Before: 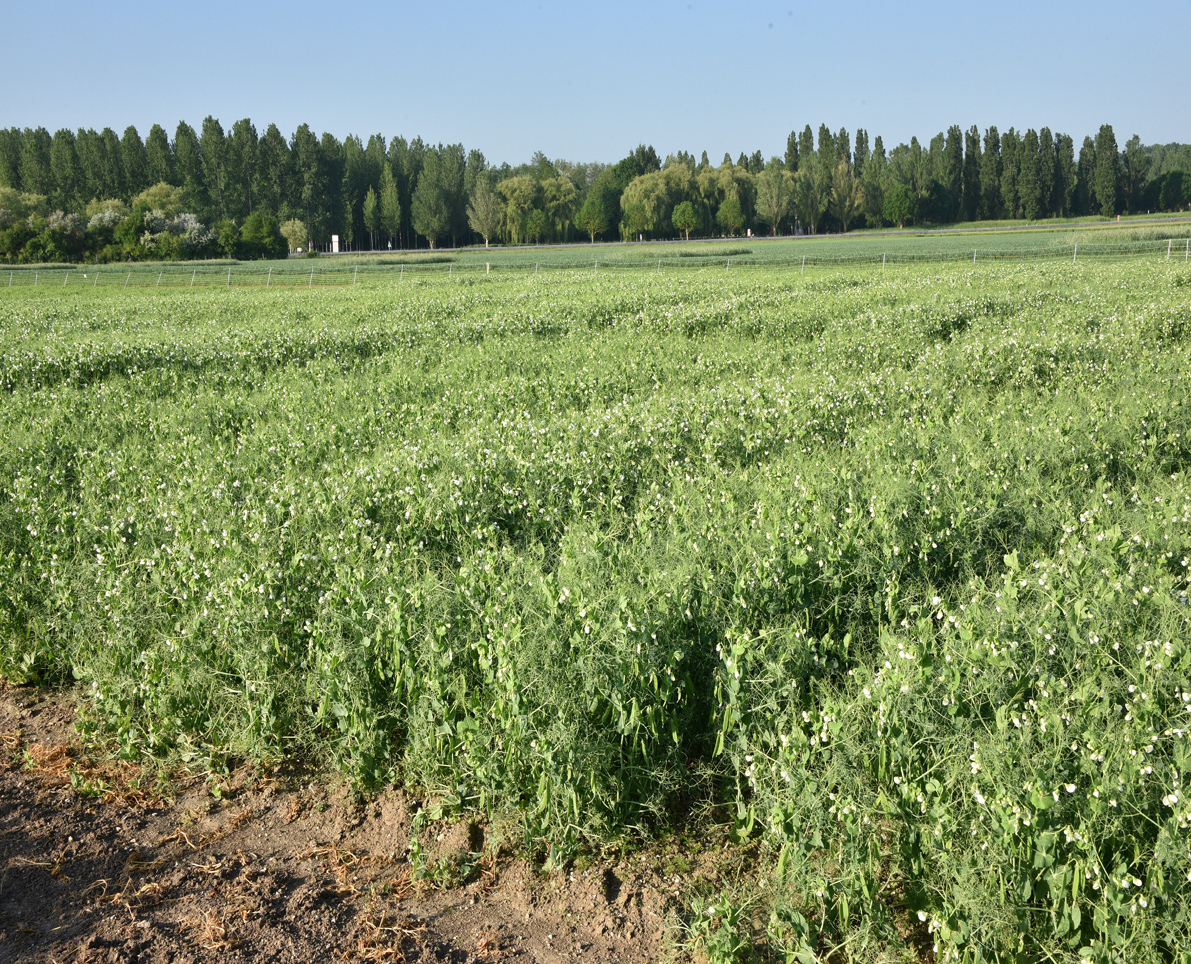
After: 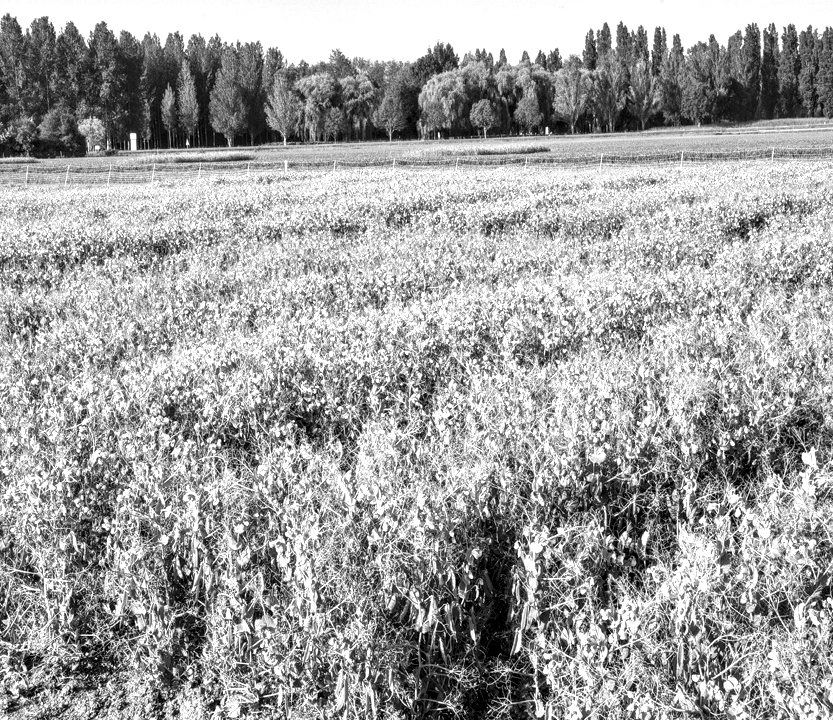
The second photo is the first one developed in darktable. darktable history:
crop and rotate: left 17.046%, top 10.659%, right 12.989%, bottom 14.553%
monochrome: on, module defaults
exposure: exposure 0.657 EV, compensate highlight preservation false
local contrast: highlights 79%, shadows 56%, detail 175%, midtone range 0.428
